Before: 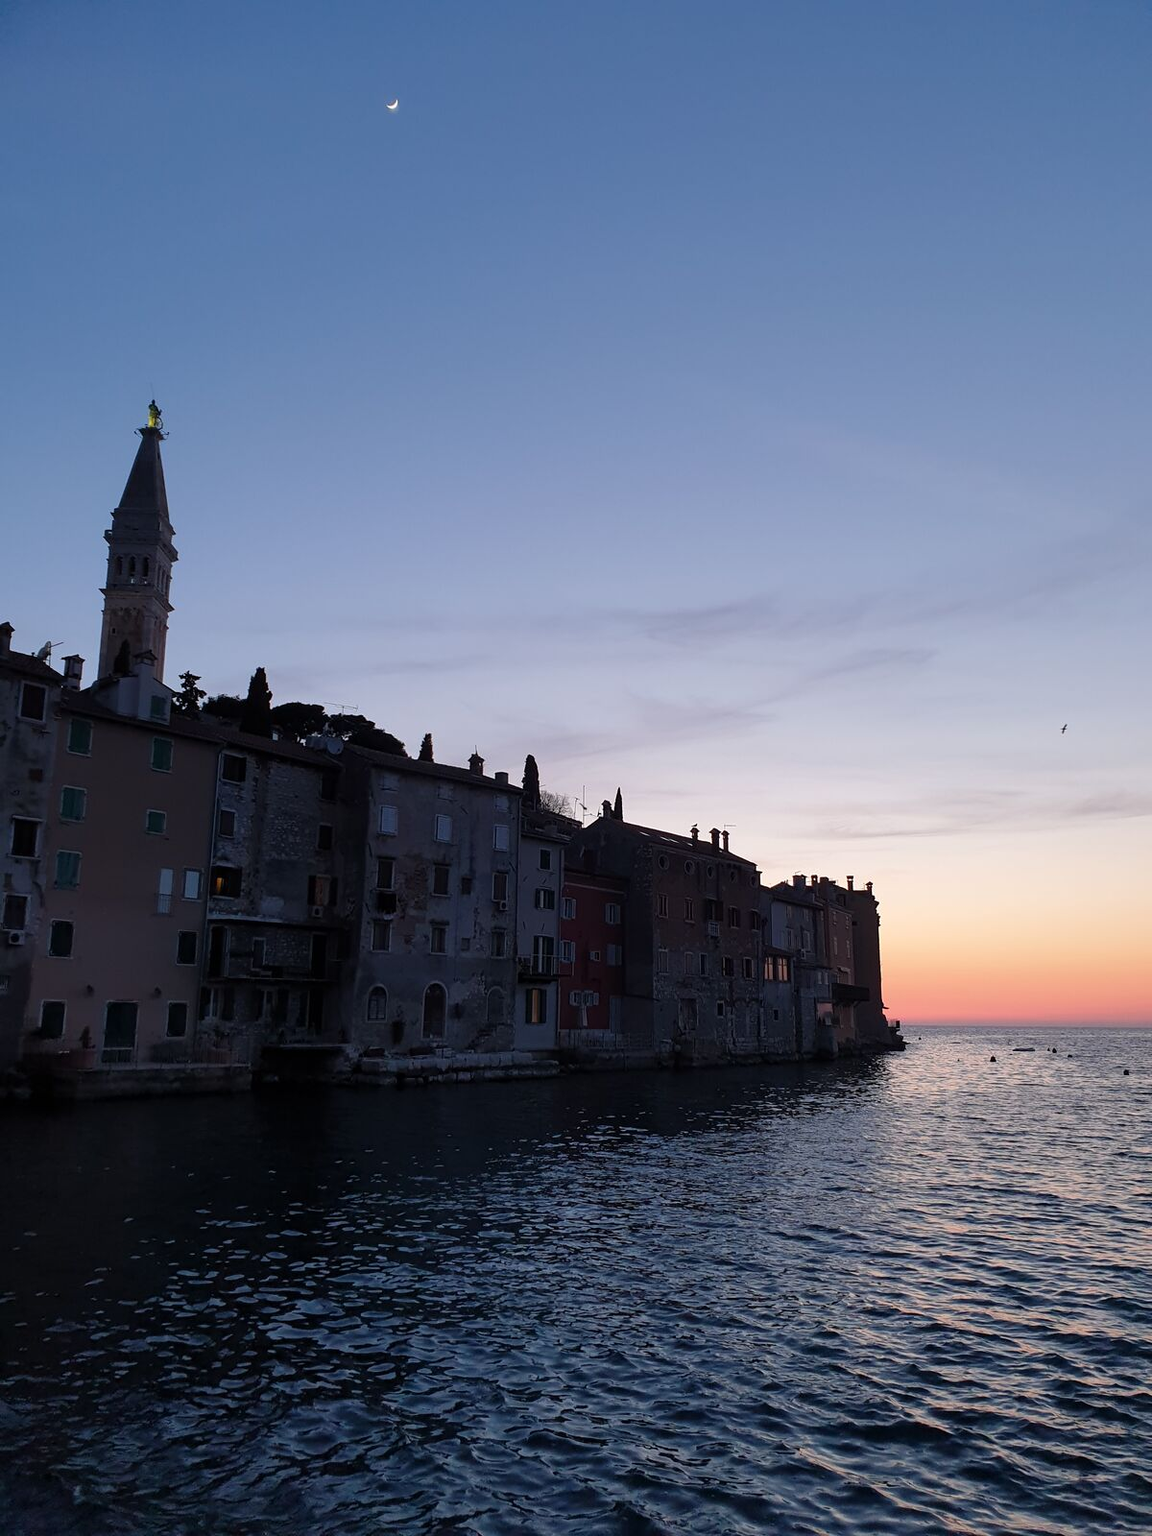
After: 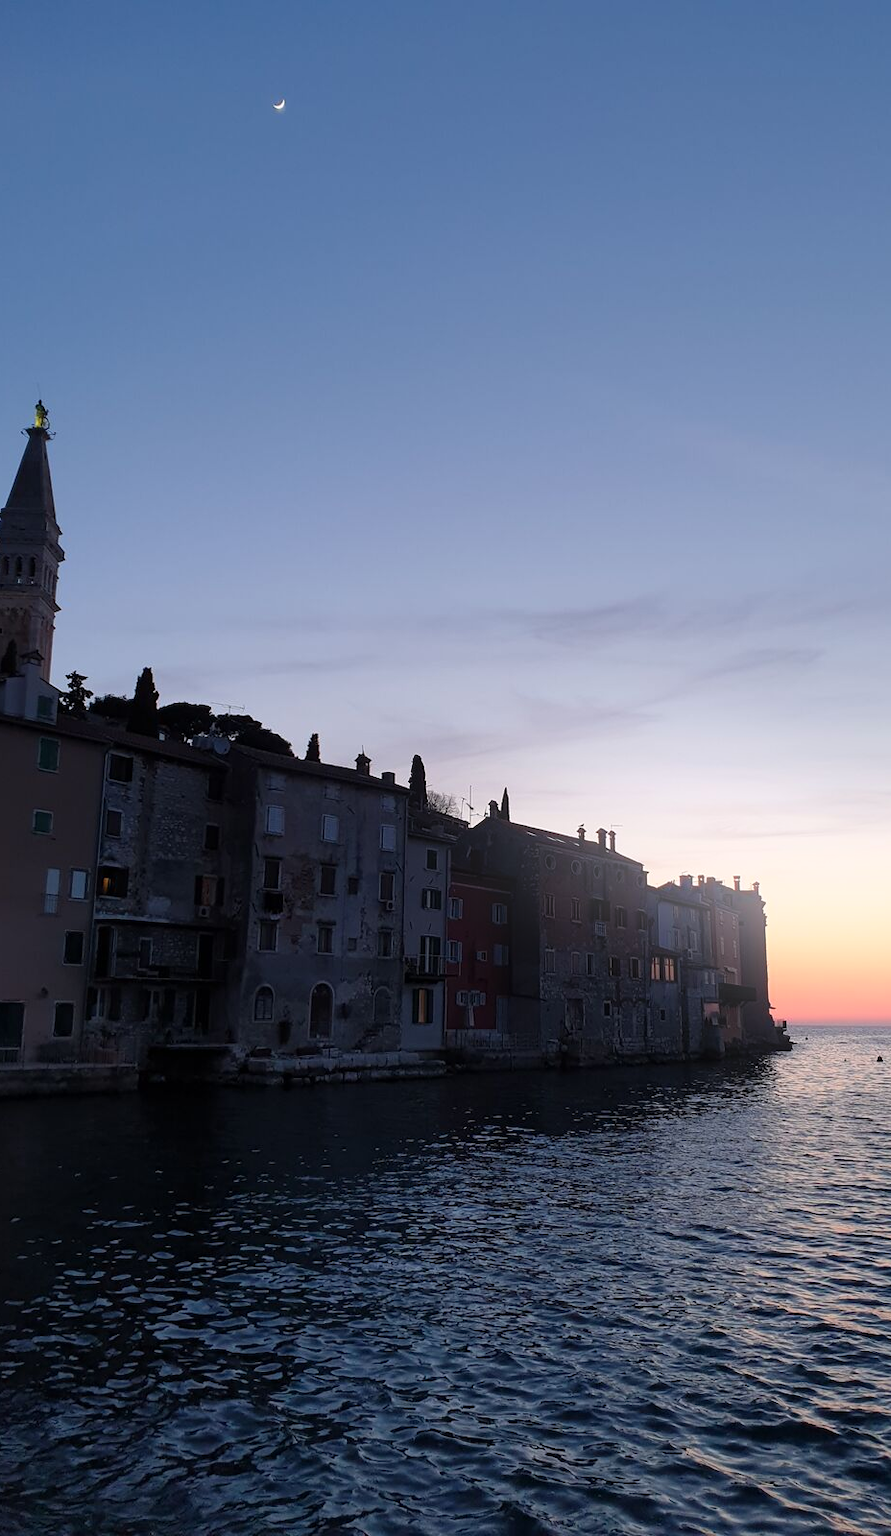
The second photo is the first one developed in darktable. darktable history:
bloom: size 16%, threshold 98%, strength 20%
crop: left 9.88%, right 12.664%
